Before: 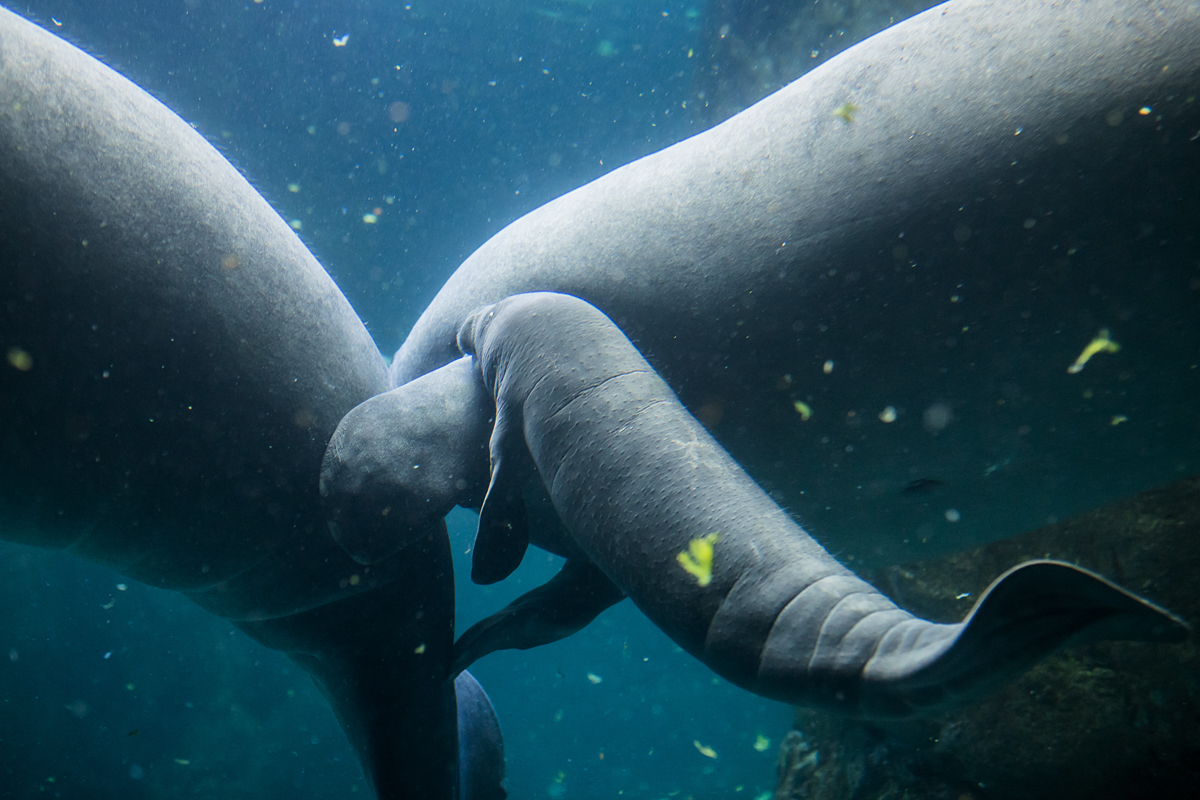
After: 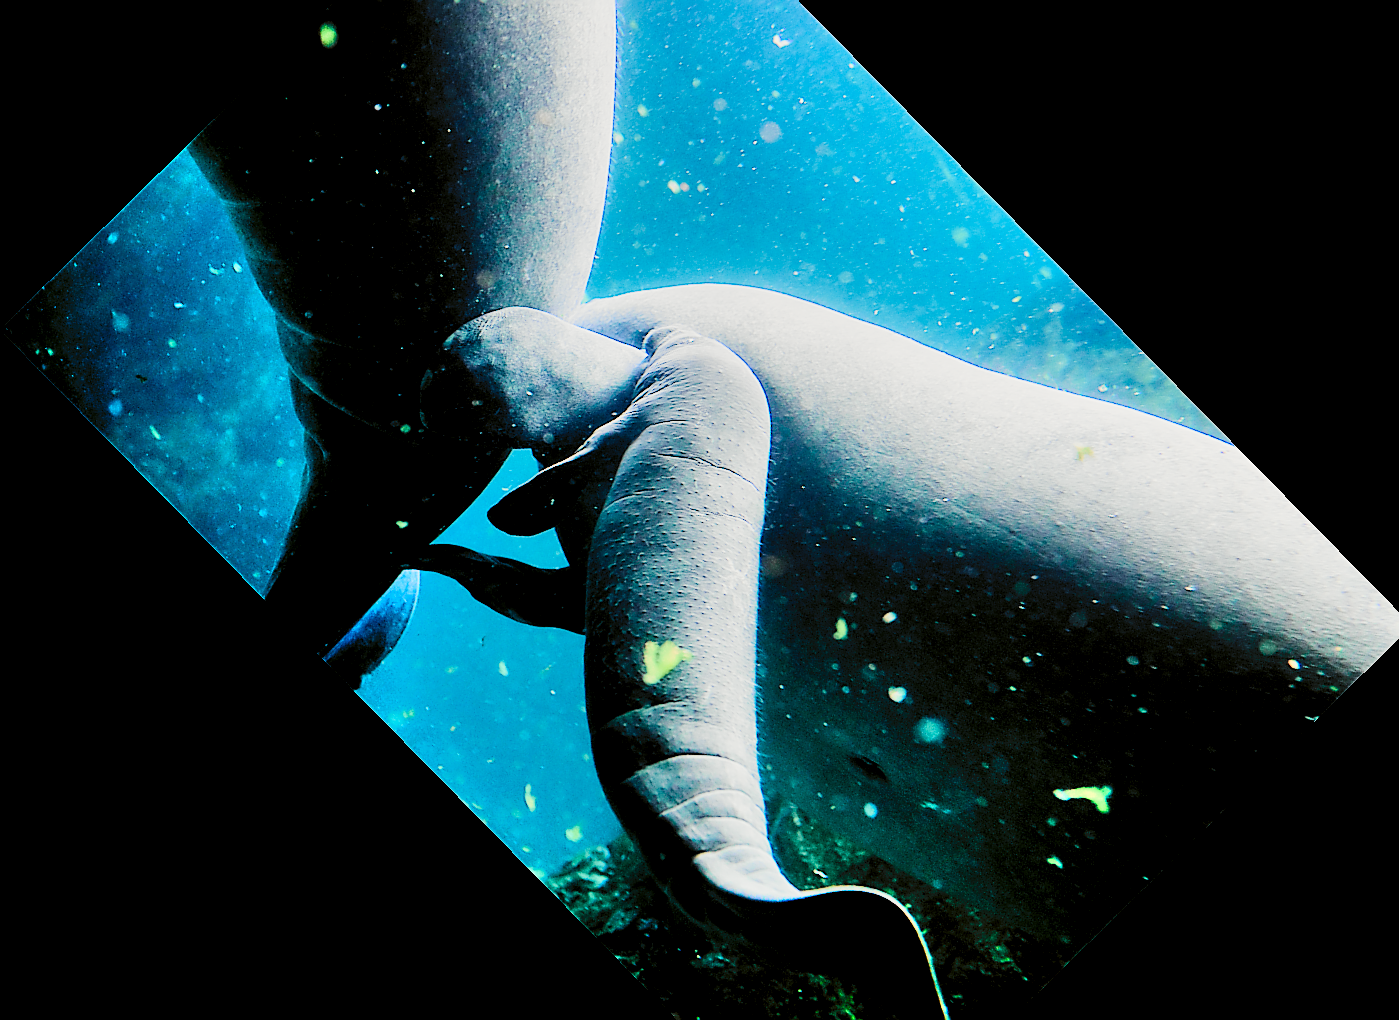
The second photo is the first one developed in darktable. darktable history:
levels: levels [0, 0.43, 0.984]
filmic rgb: black relative exposure -4.24 EV, white relative exposure 5.15 EV, hardness 2.13, contrast 1.176, add noise in highlights 0.002, preserve chrominance no, color science v3 (2019), use custom middle-gray values true, contrast in highlights soft
crop and rotate: angle -45.53°, top 16.281%, right 0.878%, bottom 11.66%
tone curve: curves: ch0 [(0.014, 0) (0.13, 0.09) (0.227, 0.211) (0.346, 0.388) (0.499, 0.598) (0.662, 0.76) (0.795, 0.846) (1, 0.969)]; ch1 [(0, 0) (0.366, 0.367) (0.447, 0.417) (0.473, 0.484) (0.504, 0.502) (0.525, 0.518) (0.564, 0.548) (0.639, 0.643) (1, 1)]; ch2 [(0, 0) (0.333, 0.346) (0.375, 0.375) (0.424, 0.43) (0.476, 0.498) (0.496, 0.505) (0.517, 0.515) (0.542, 0.564) (0.583, 0.6) (0.64, 0.622) (0.723, 0.676) (1, 1)], color space Lab, independent channels, preserve colors none
sharpen: radius 1.378, amount 1.247, threshold 0.739
exposure: exposure 0.603 EV, compensate highlight preservation false
shadows and highlights: radius 102.03, shadows 50.3, highlights -64.1, soften with gaussian
